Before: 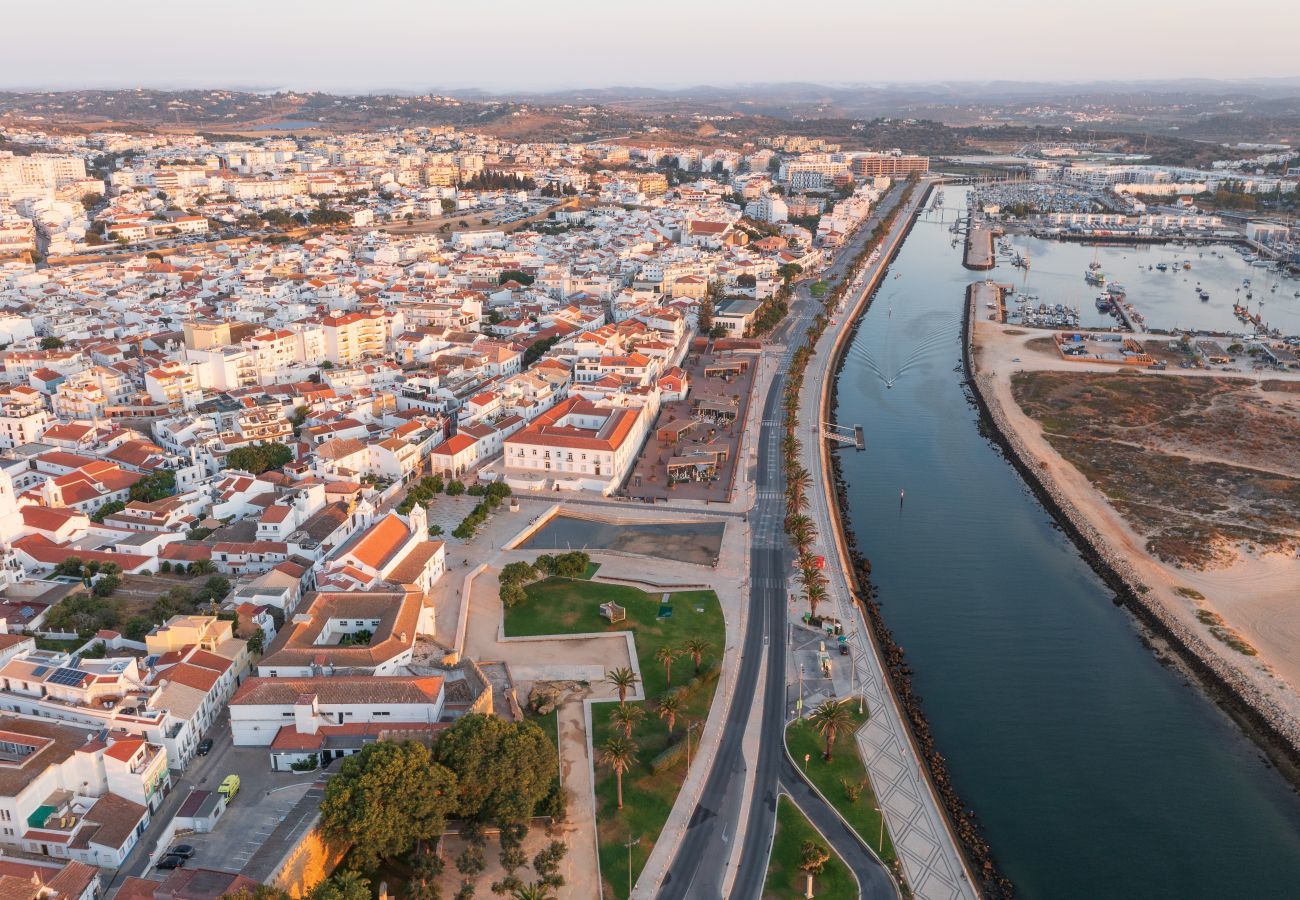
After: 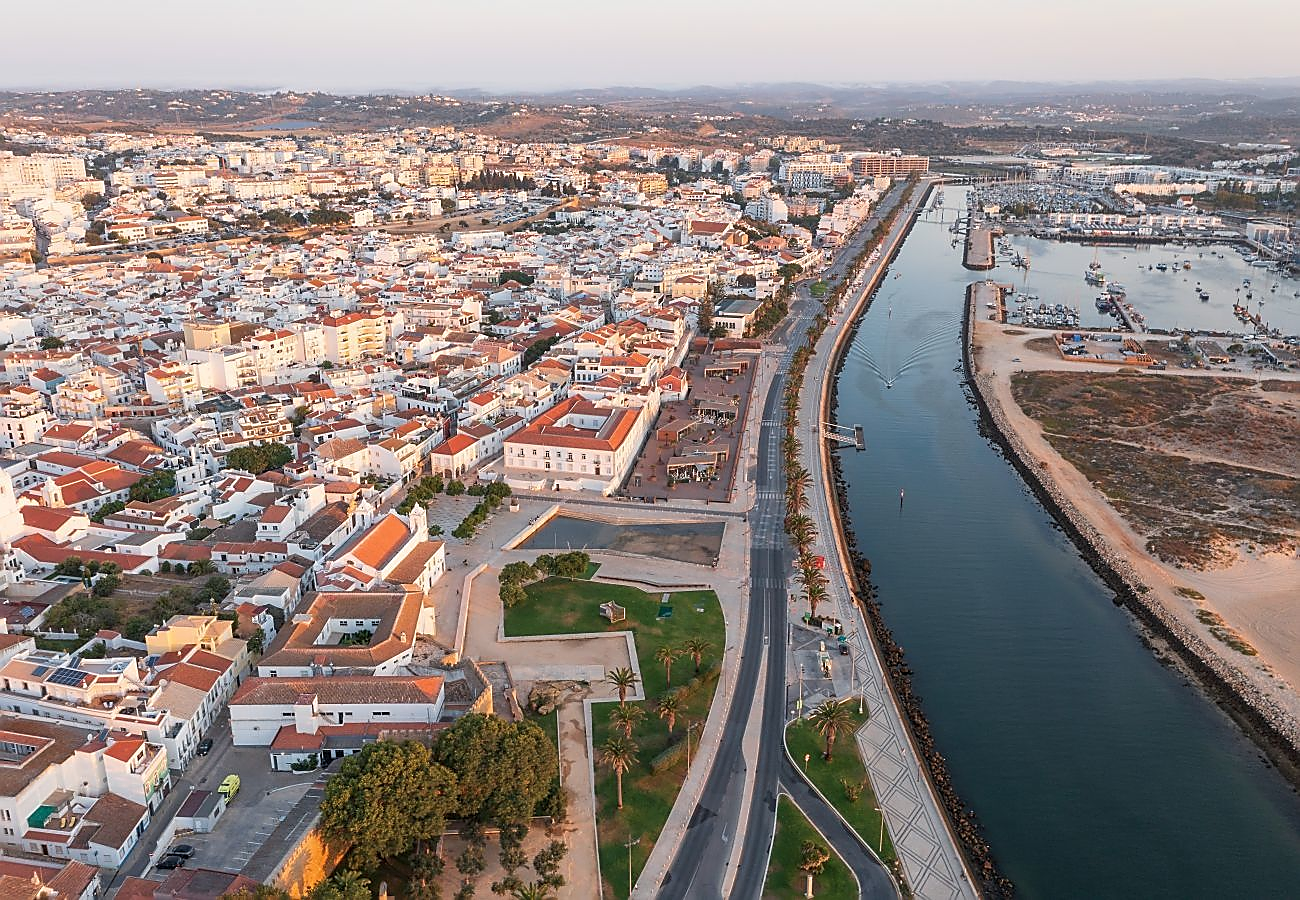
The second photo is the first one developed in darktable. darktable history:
sharpen: radius 1.36, amount 1.244, threshold 0.715
